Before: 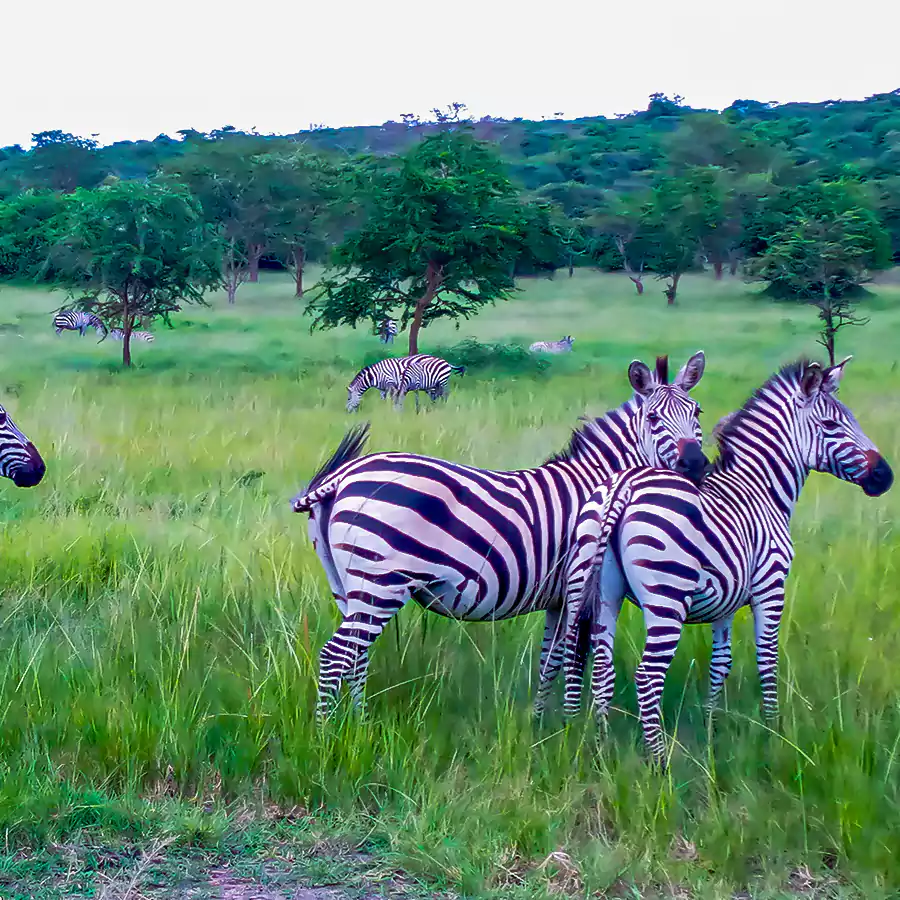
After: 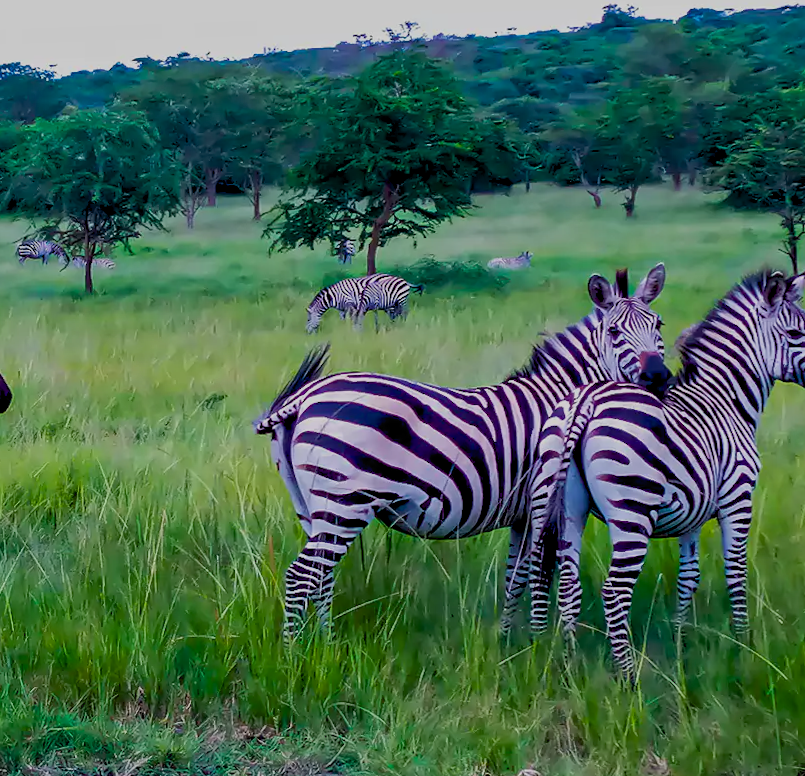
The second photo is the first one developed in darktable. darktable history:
crop: left 3.305%, top 6.436%, right 6.389%, bottom 3.258%
rotate and perspective: rotation -1.32°, lens shift (horizontal) -0.031, crop left 0.015, crop right 0.985, crop top 0.047, crop bottom 0.982
exposure: black level correction 0.011, exposure -0.478 EV, compensate highlight preservation false
filmic rgb: black relative exposure -14.19 EV, white relative exposure 3.39 EV, hardness 7.89, preserve chrominance max RGB
